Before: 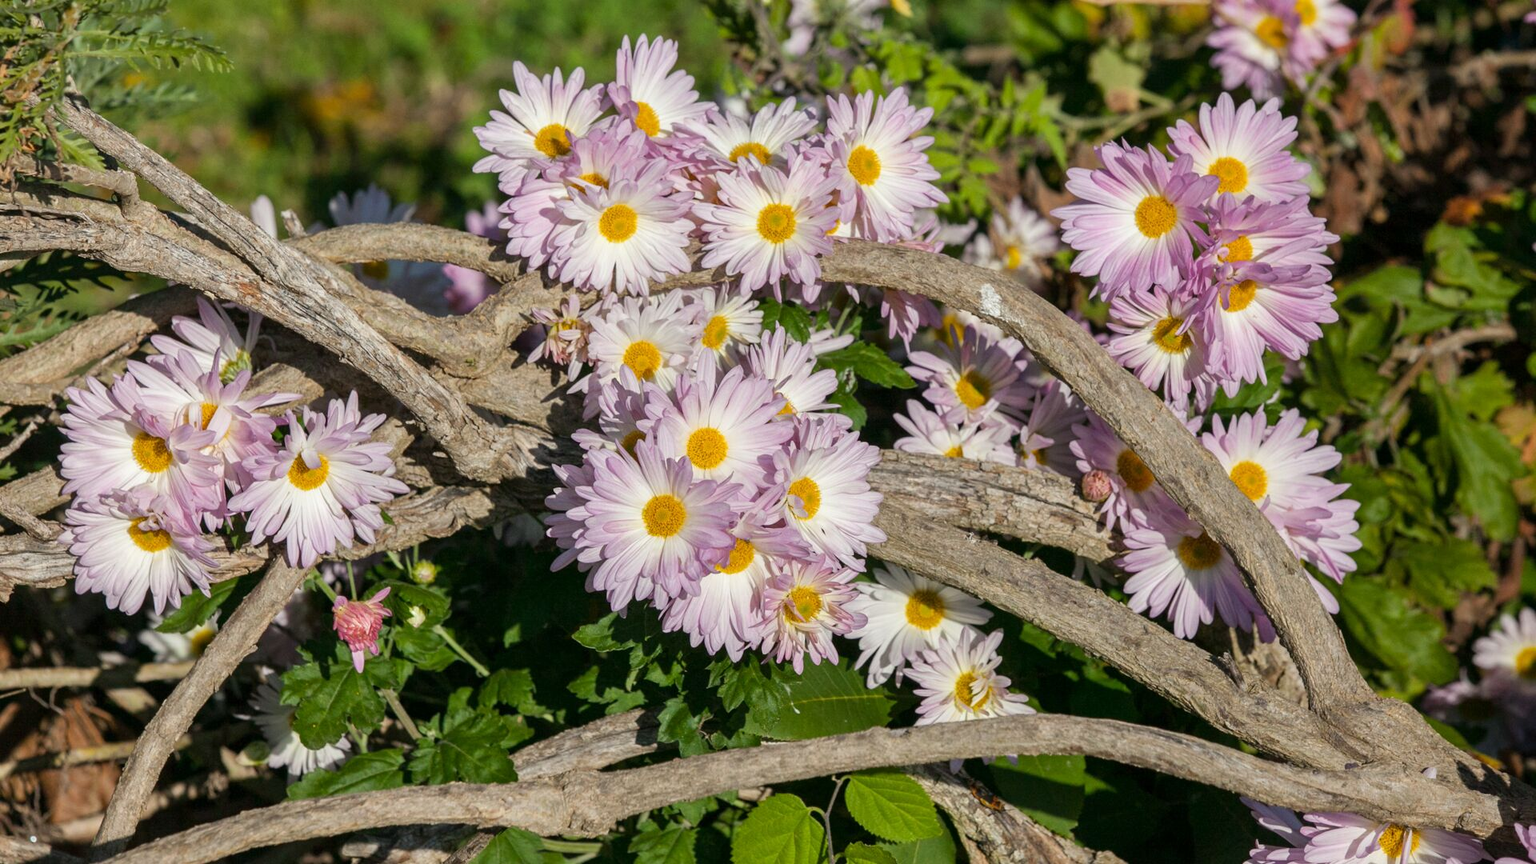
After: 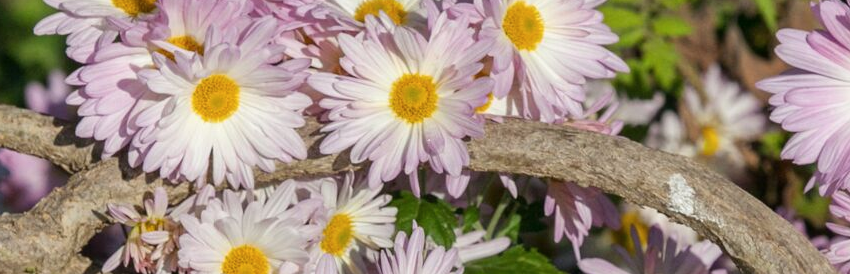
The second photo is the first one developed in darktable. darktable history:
contrast brightness saturation: saturation -0.032
crop: left 29.017%, top 16.805%, right 26.662%, bottom 57.76%
